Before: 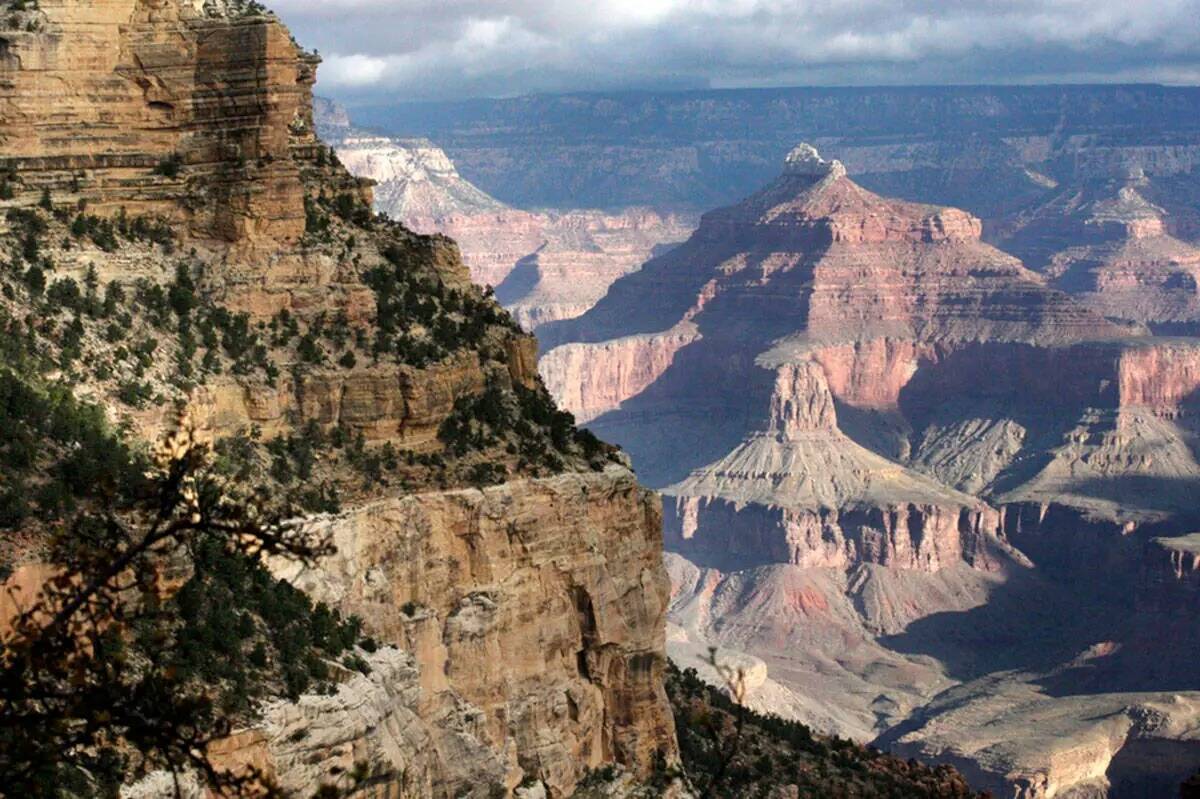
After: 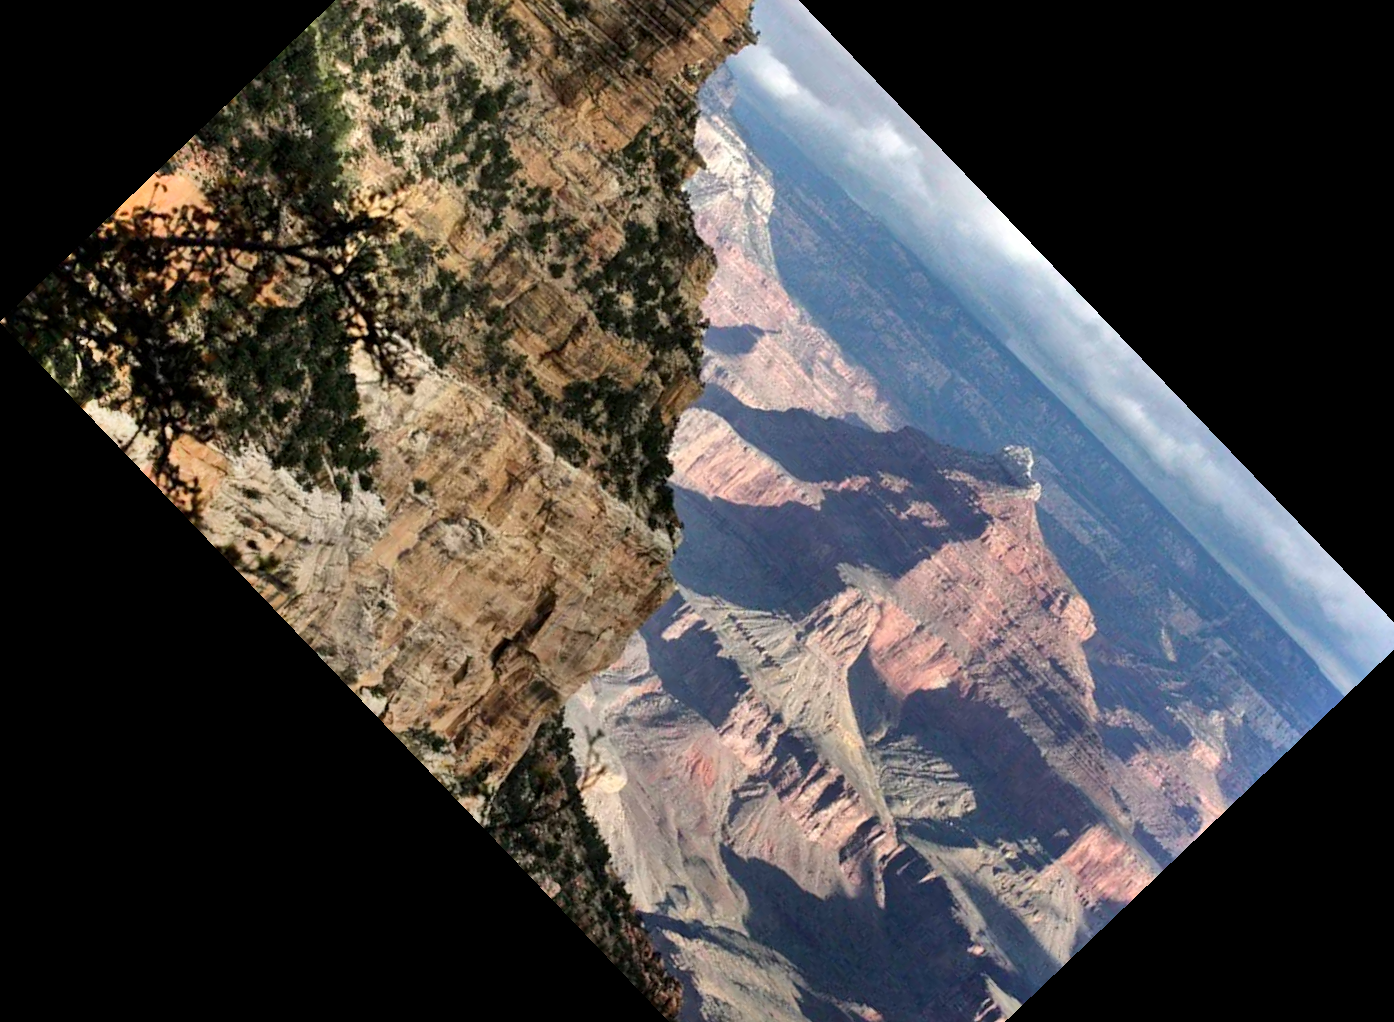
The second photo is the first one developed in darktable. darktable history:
shadows and highlights: highlights color adjustment 0%, low approximation 0.01, soften with gaussian
exposure: exposure -0.01 EV, compensate highlight preservation false
color correction: saturation 0.99
local contrast: mode bilateral grid, contrast 28, coarseness 16, detail 115%, midtone range 0.2
crop and rotate: angle -46.26°, top 16.234%, right 0.912%, bottom 11.704%
